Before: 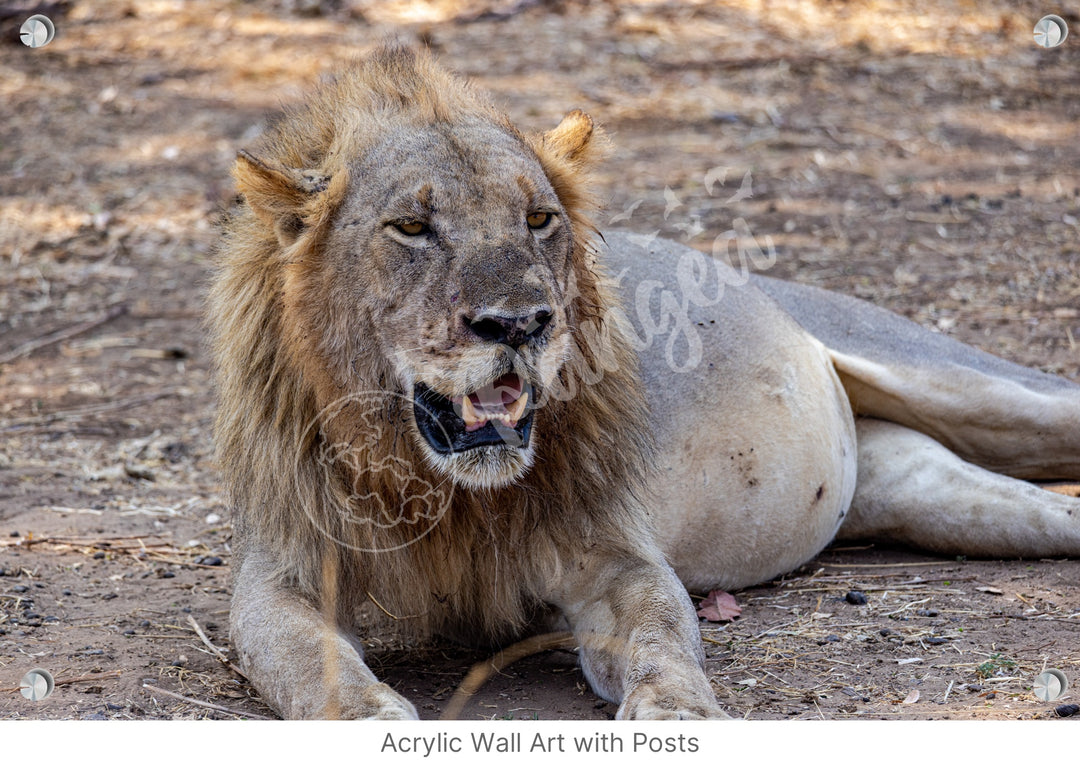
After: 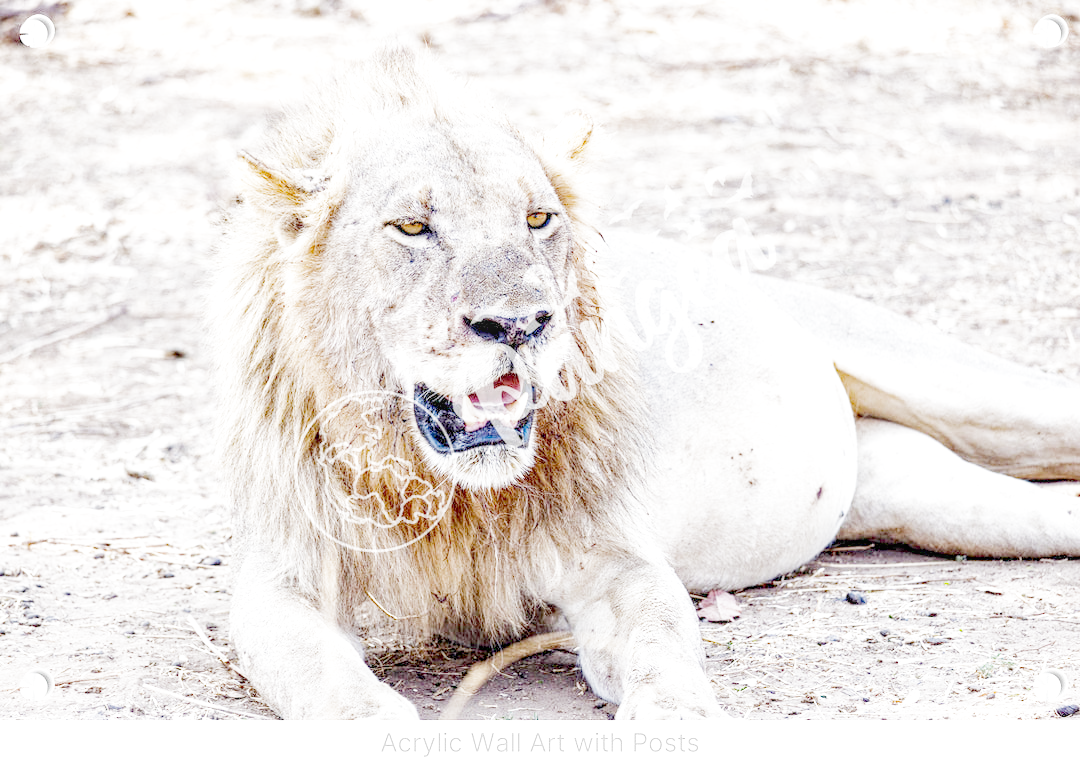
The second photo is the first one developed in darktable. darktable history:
exposure: exposure 0.6 EV, compensate highlight preservation false
color balance: output saturation 110%
filmic rgb: middle gray luminance 12.74%, black relative exposure -10.13 EV, white relative exposure 3.47 EV, threshold 6 EV, target black luminance 0%, hardness 5.74, latitude 44.69%, contrast 1.221, highlights saturation mix 5%, shadows ↔ highlights balance 26.78%, add noise in highlights 0, preserve chrominance no, color science v3 (2019), use custom middle-gray values true, iterations of high-quality reconstruction 0, contrast in highlights soft, enable highlight reconstruction true
local contrast: on, module defaults
